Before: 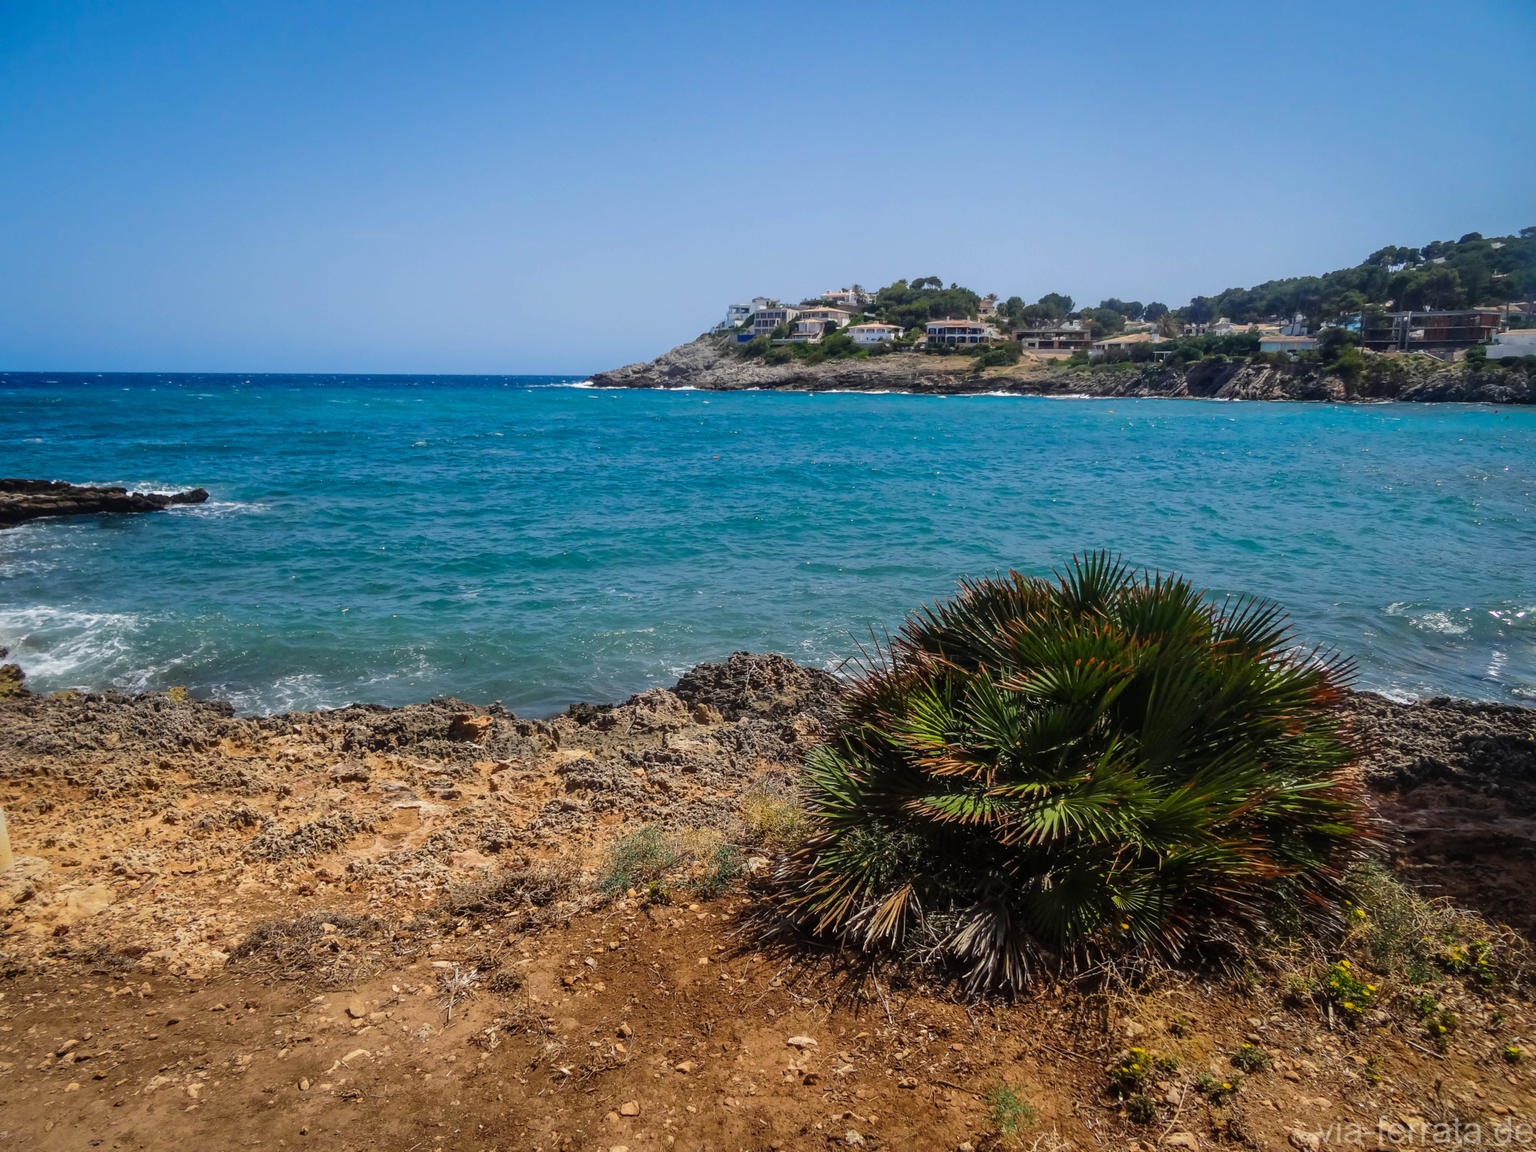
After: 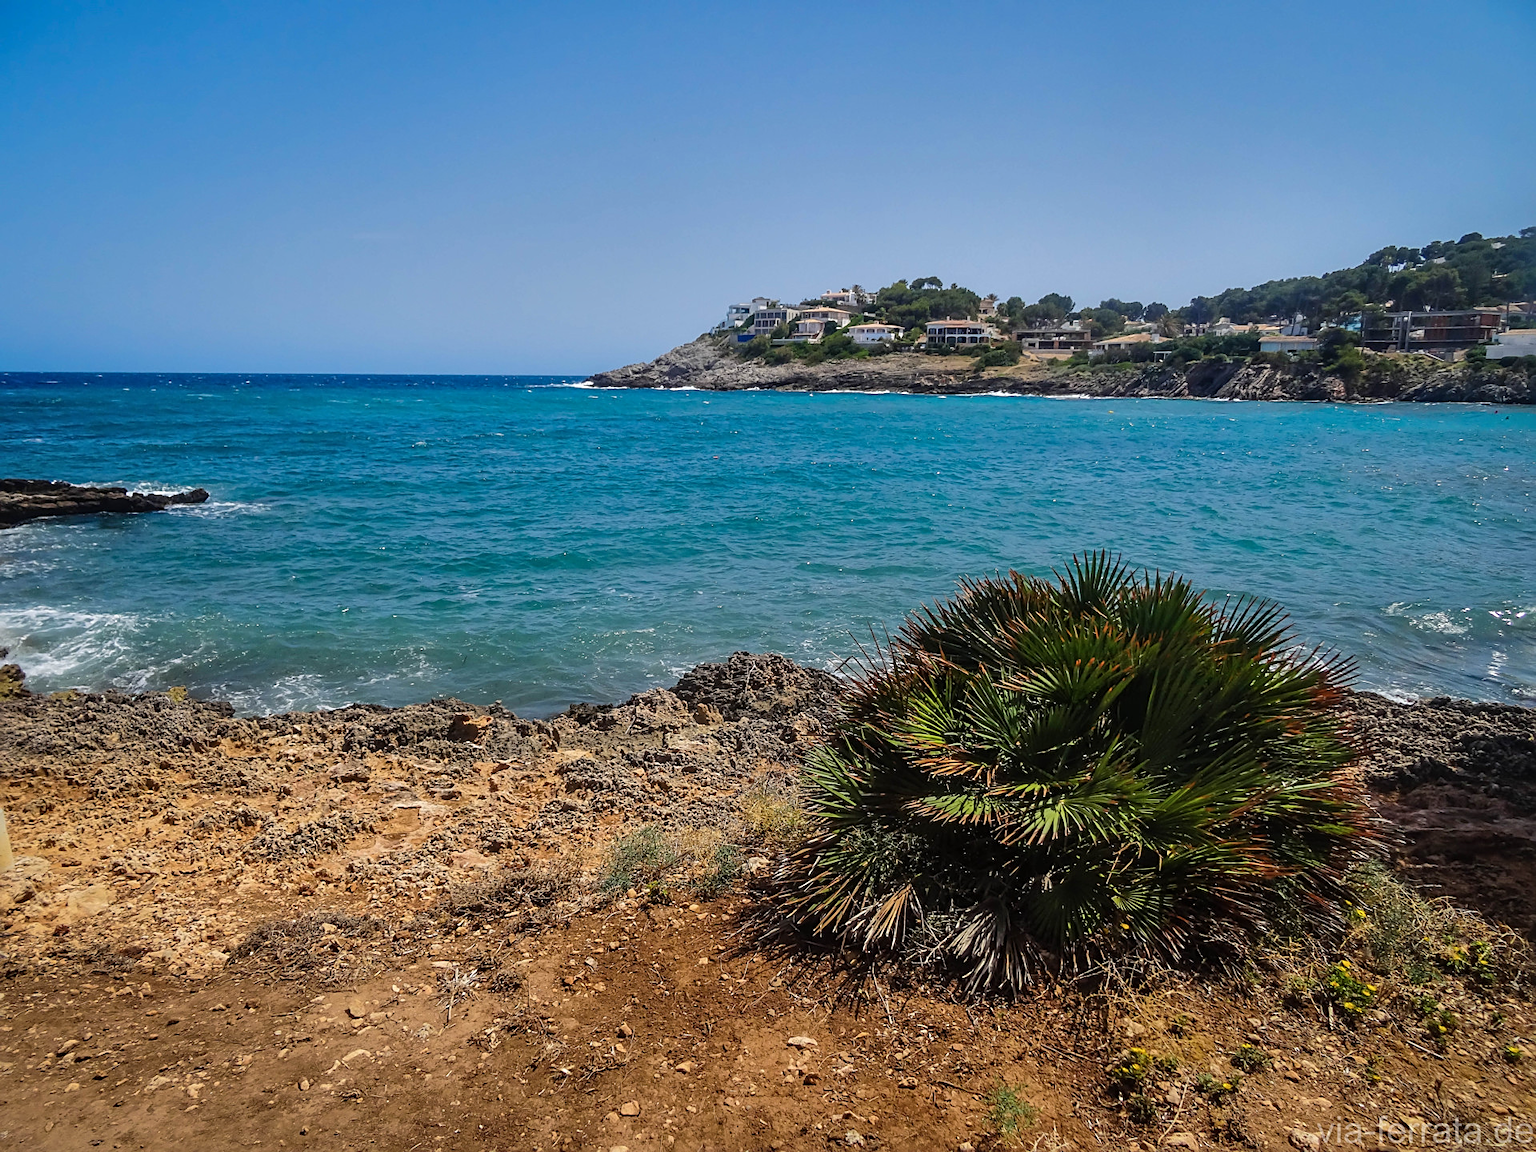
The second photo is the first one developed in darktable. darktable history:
shadows and highlights: shadows 30.7, highlights -63.02, soften with gaussian
sharpen: on, module defaults
